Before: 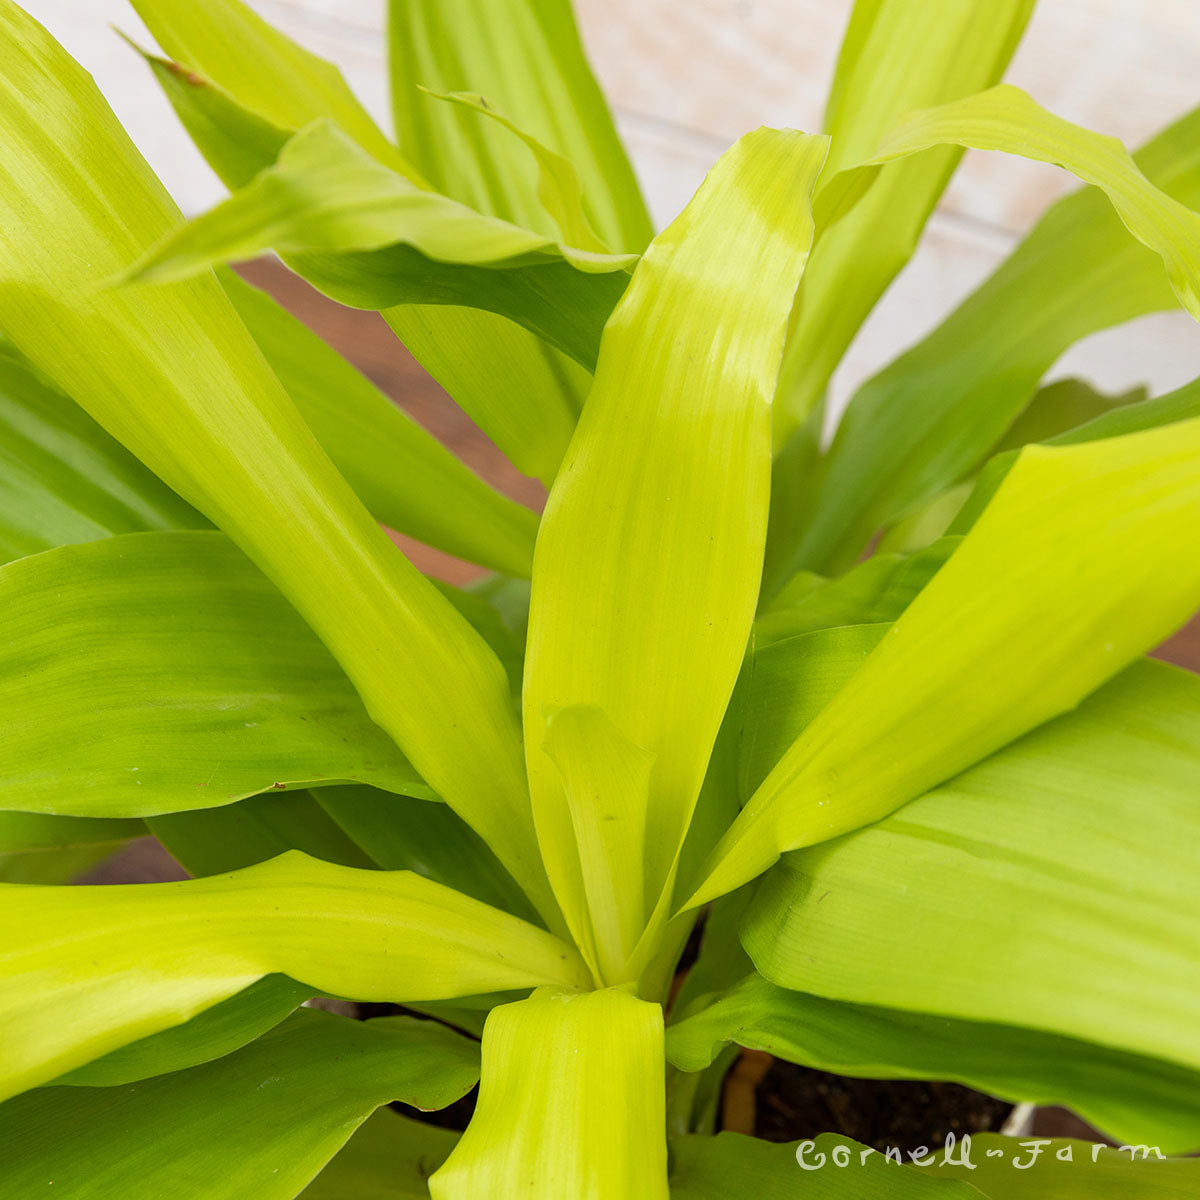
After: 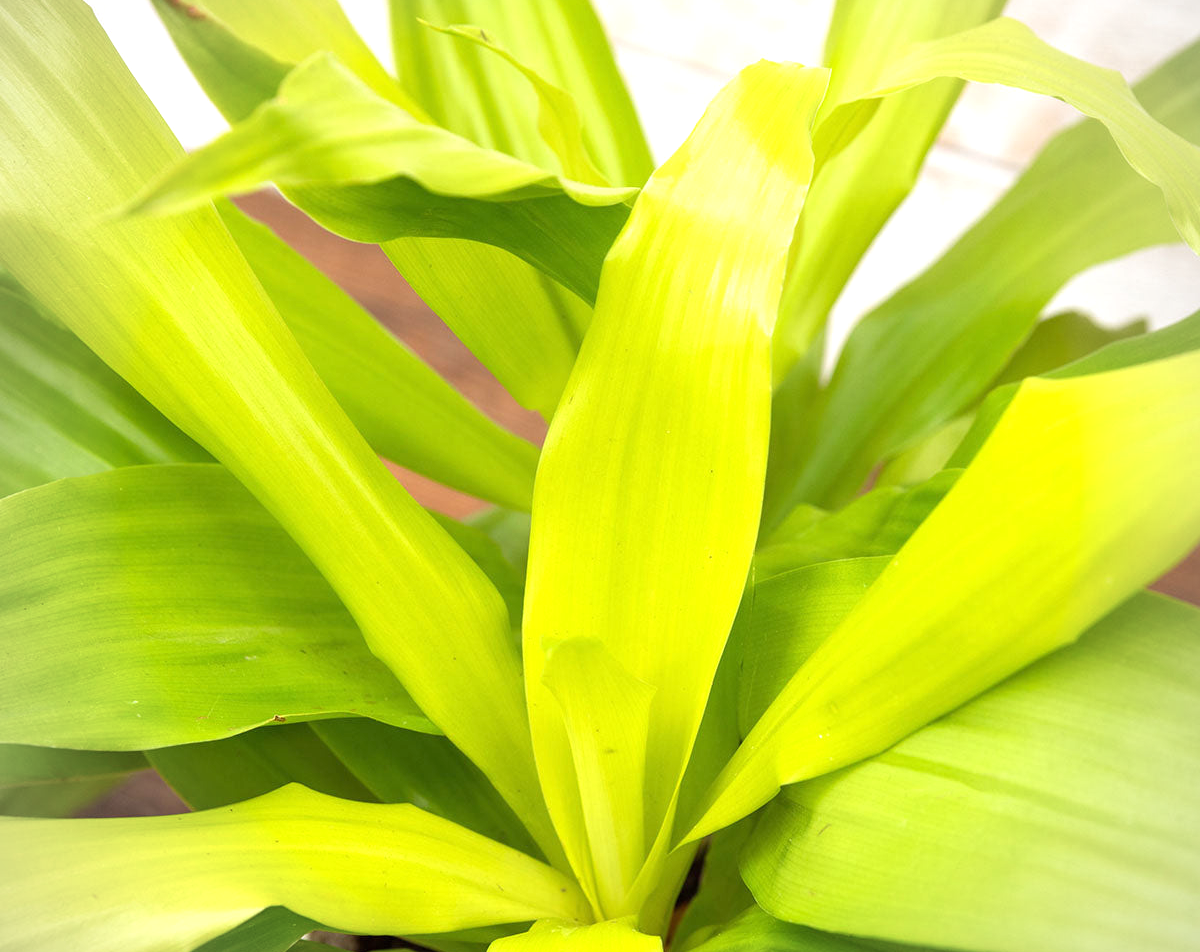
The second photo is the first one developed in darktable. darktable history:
vignetting: brightness -0.279, center (0, 0.008)
exposure: black level correction 0, exposure 0.692 EV, compensate exposure bias true, compensate highlight preservation false
crop and rotate: top 5.657%, bottom 14.987%
